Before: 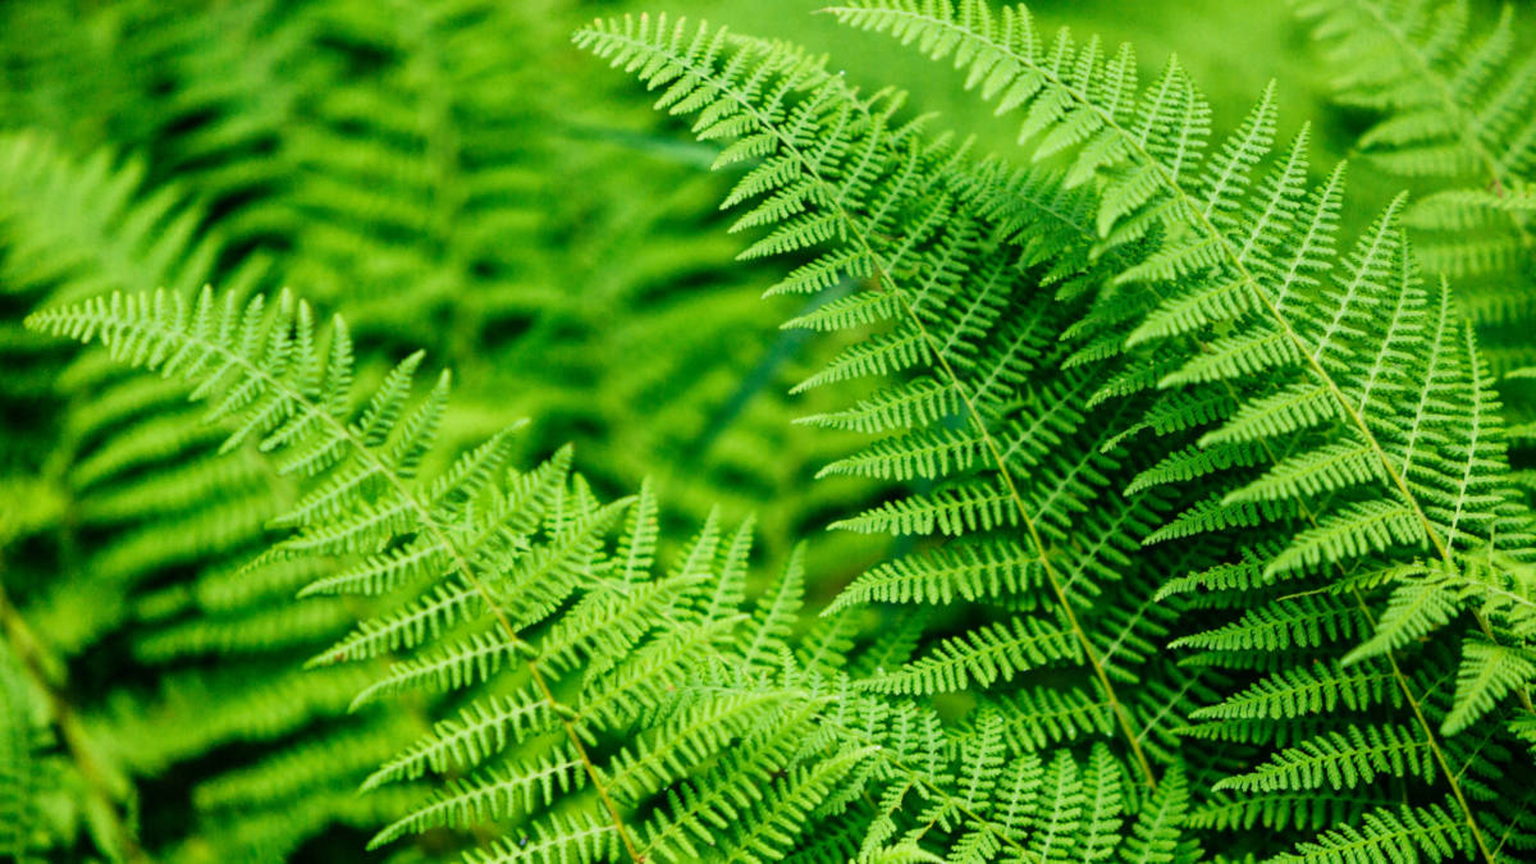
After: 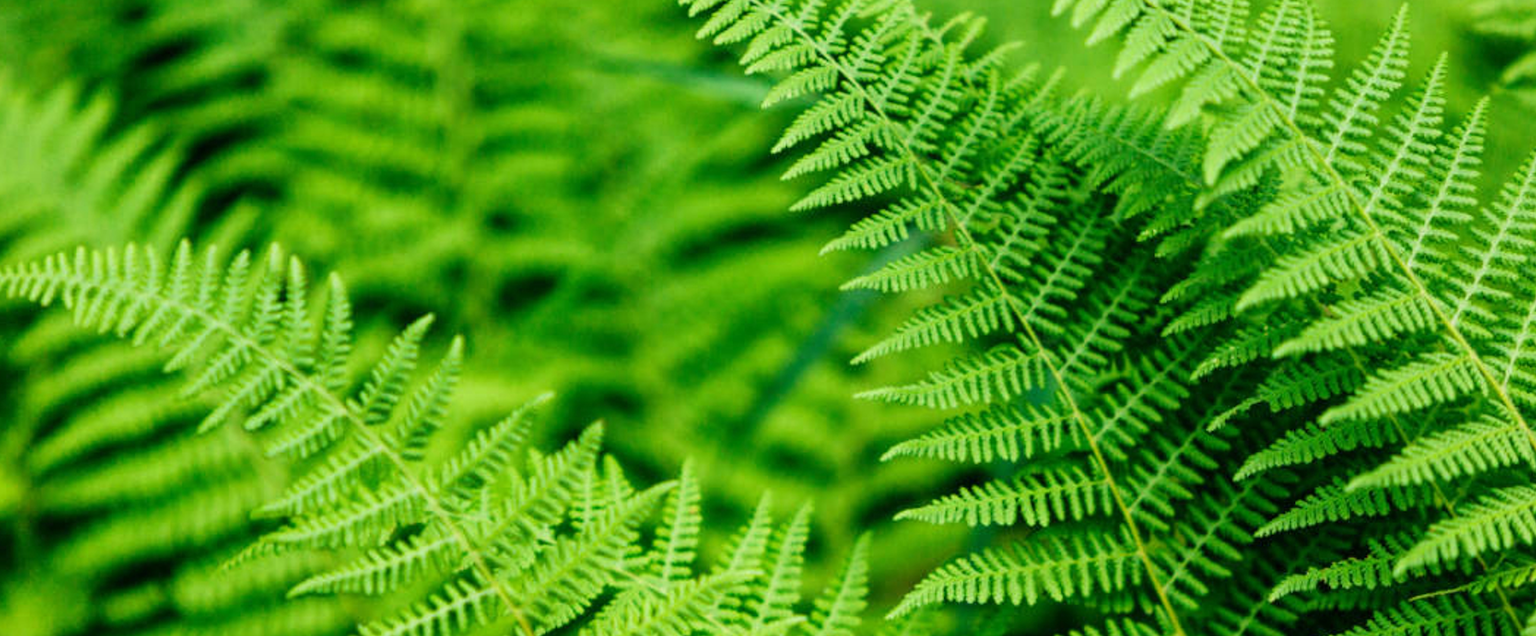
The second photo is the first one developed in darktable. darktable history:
crop: left 2.997%, top 8.814%, right 9.611%, bottom 26.748%
